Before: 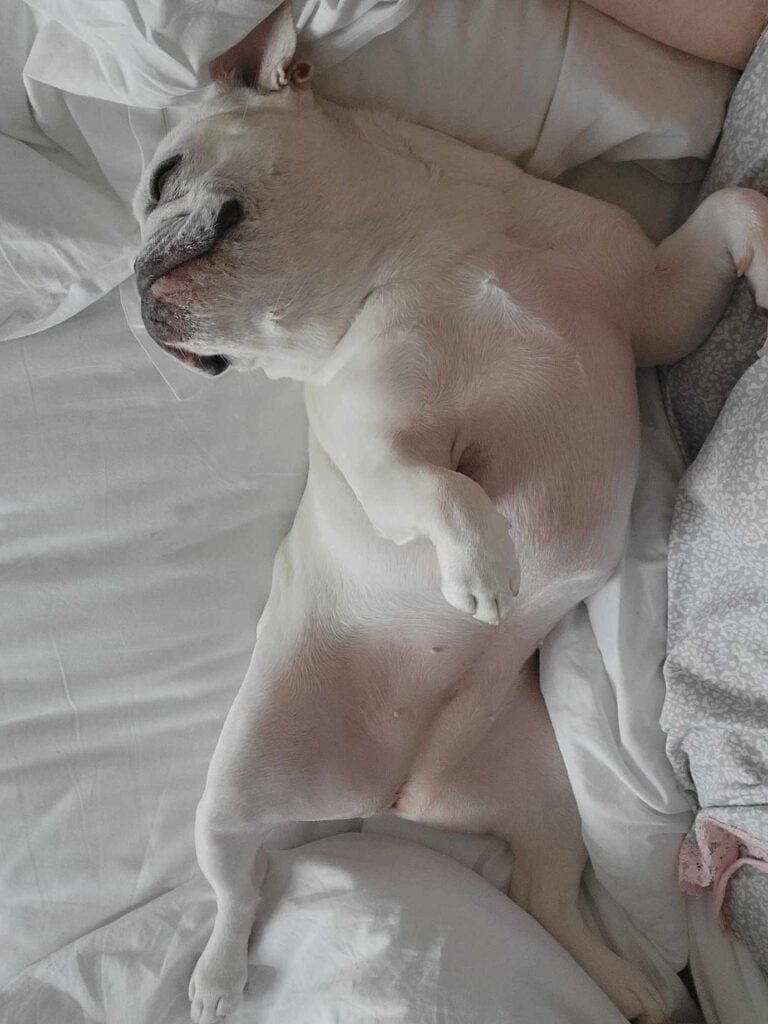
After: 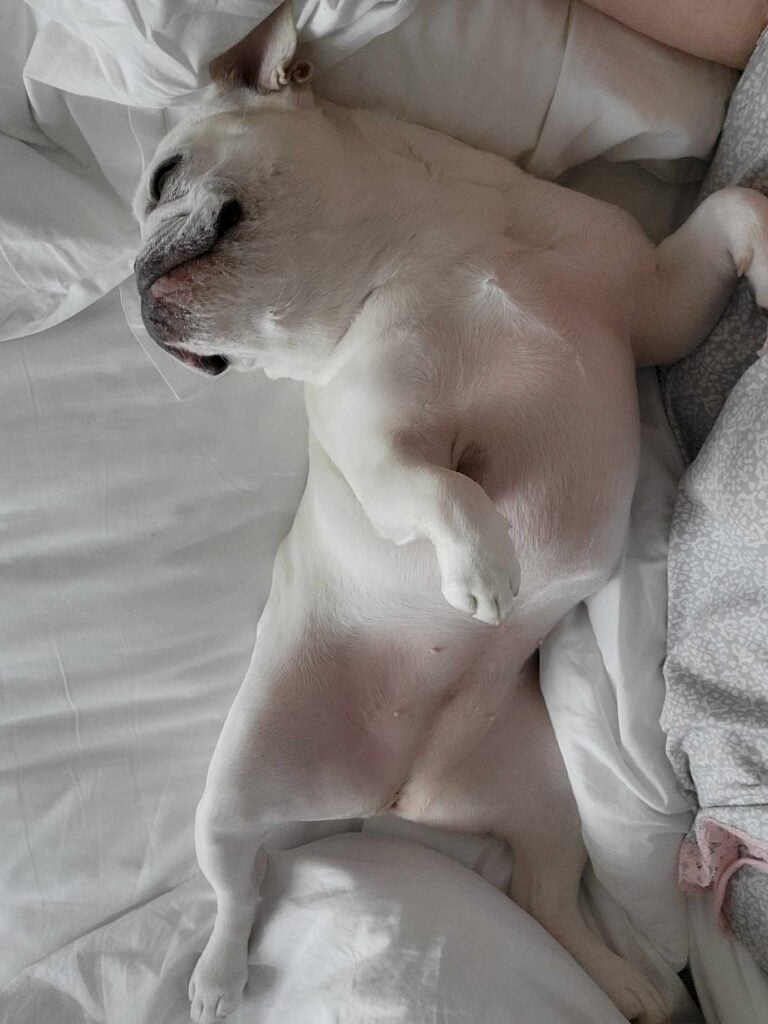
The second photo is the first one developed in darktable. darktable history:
contrast equalizer: octaves 7, y [[0.579, 0.58, 0.505, 0.5, 0.5, 0.5], [0.5 ×6], [0.5 ×6], [0 ×6], [0 ×6]]
